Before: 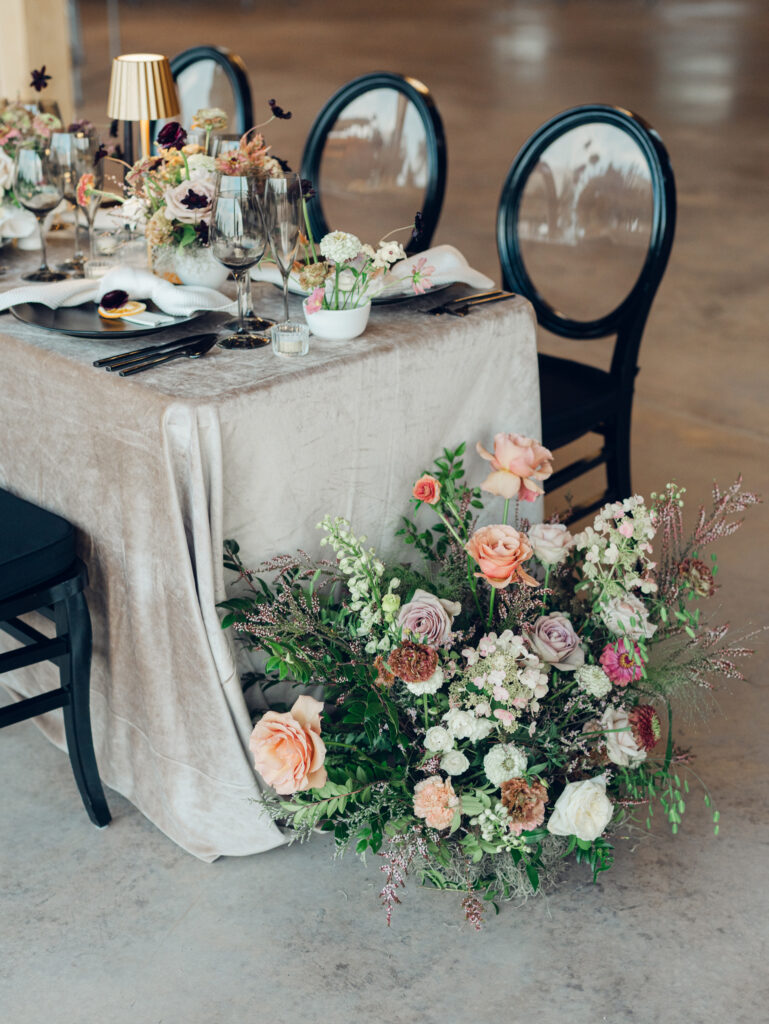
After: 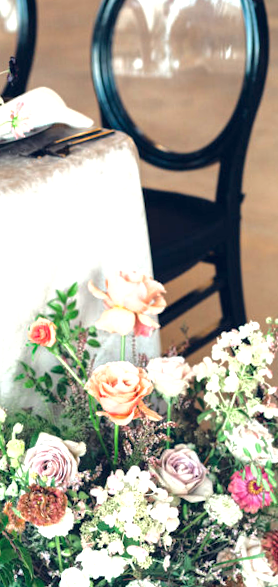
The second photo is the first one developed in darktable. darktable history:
rotate and perspective: rotation -4.57°, crop left 0.054, crop right 0.944, crop top 0.087, crop bottom 0.914
exposure: black level correction 0, exposure 1.379 EV, compensate exposure bias true, compensate highlight preservation false
shadows and highlights: shadows -20, white point adjustment -2, highlights -35
crop and rotate: left 49.936%, top 10.094%, right 13.136%, bottom 24.256%
